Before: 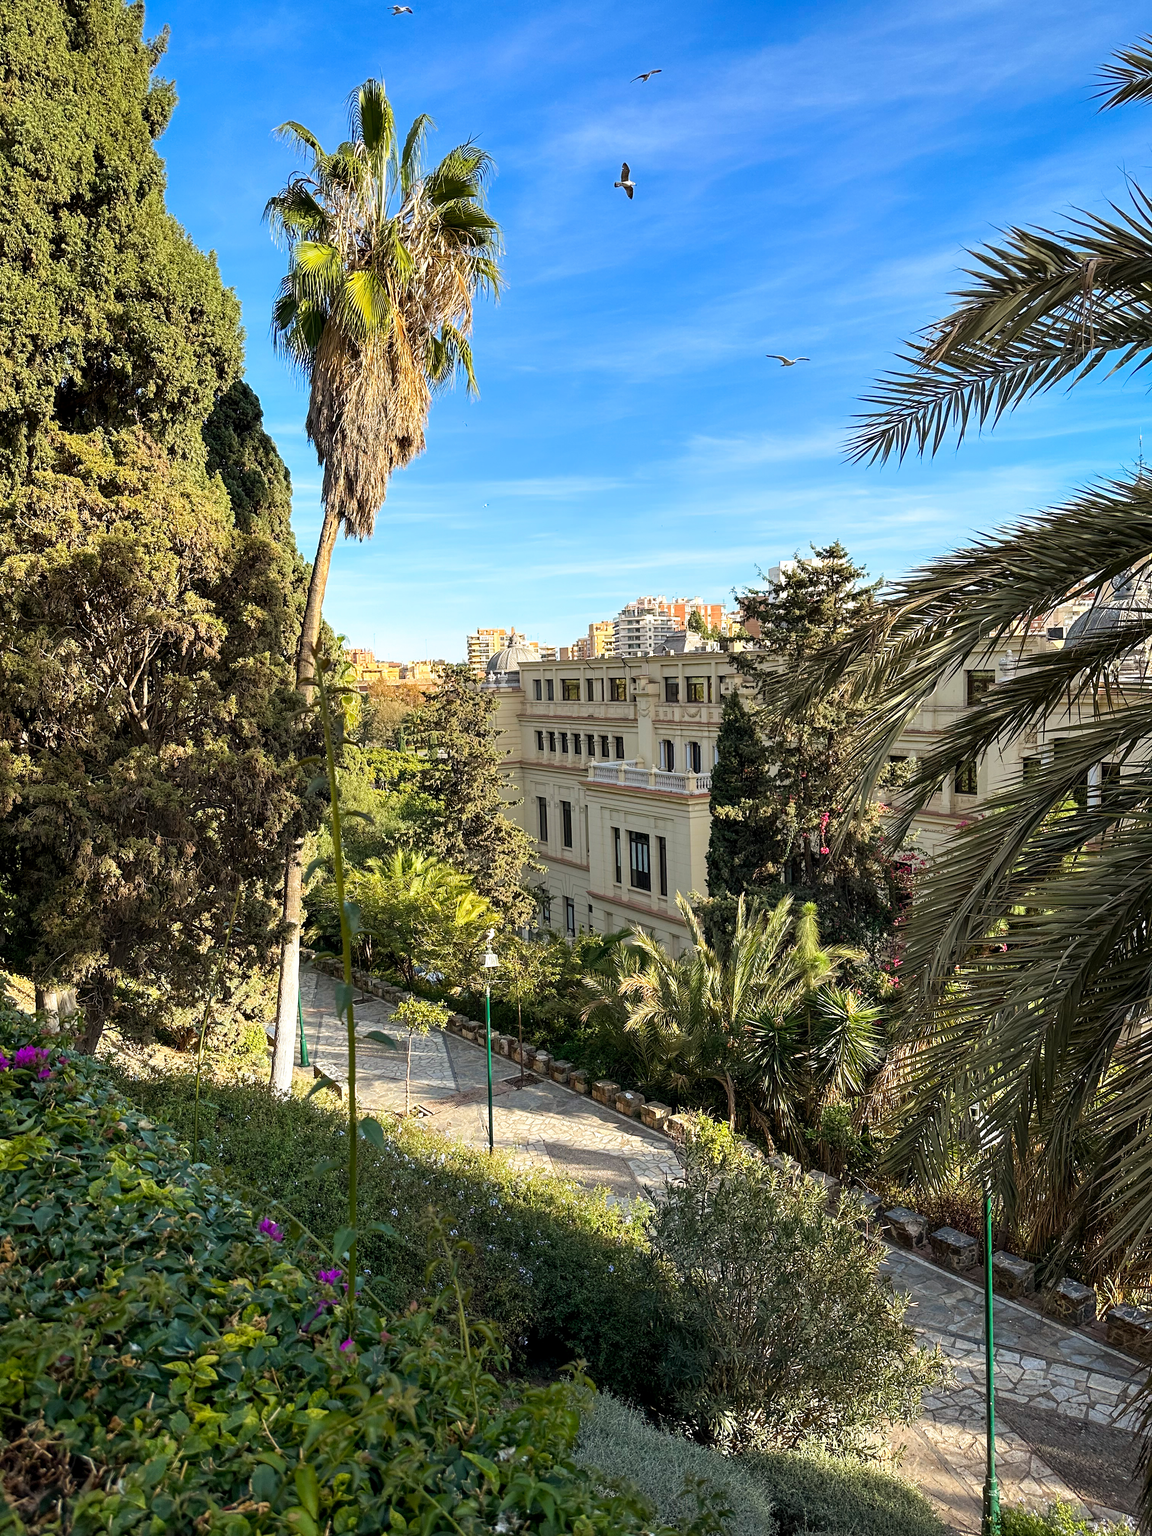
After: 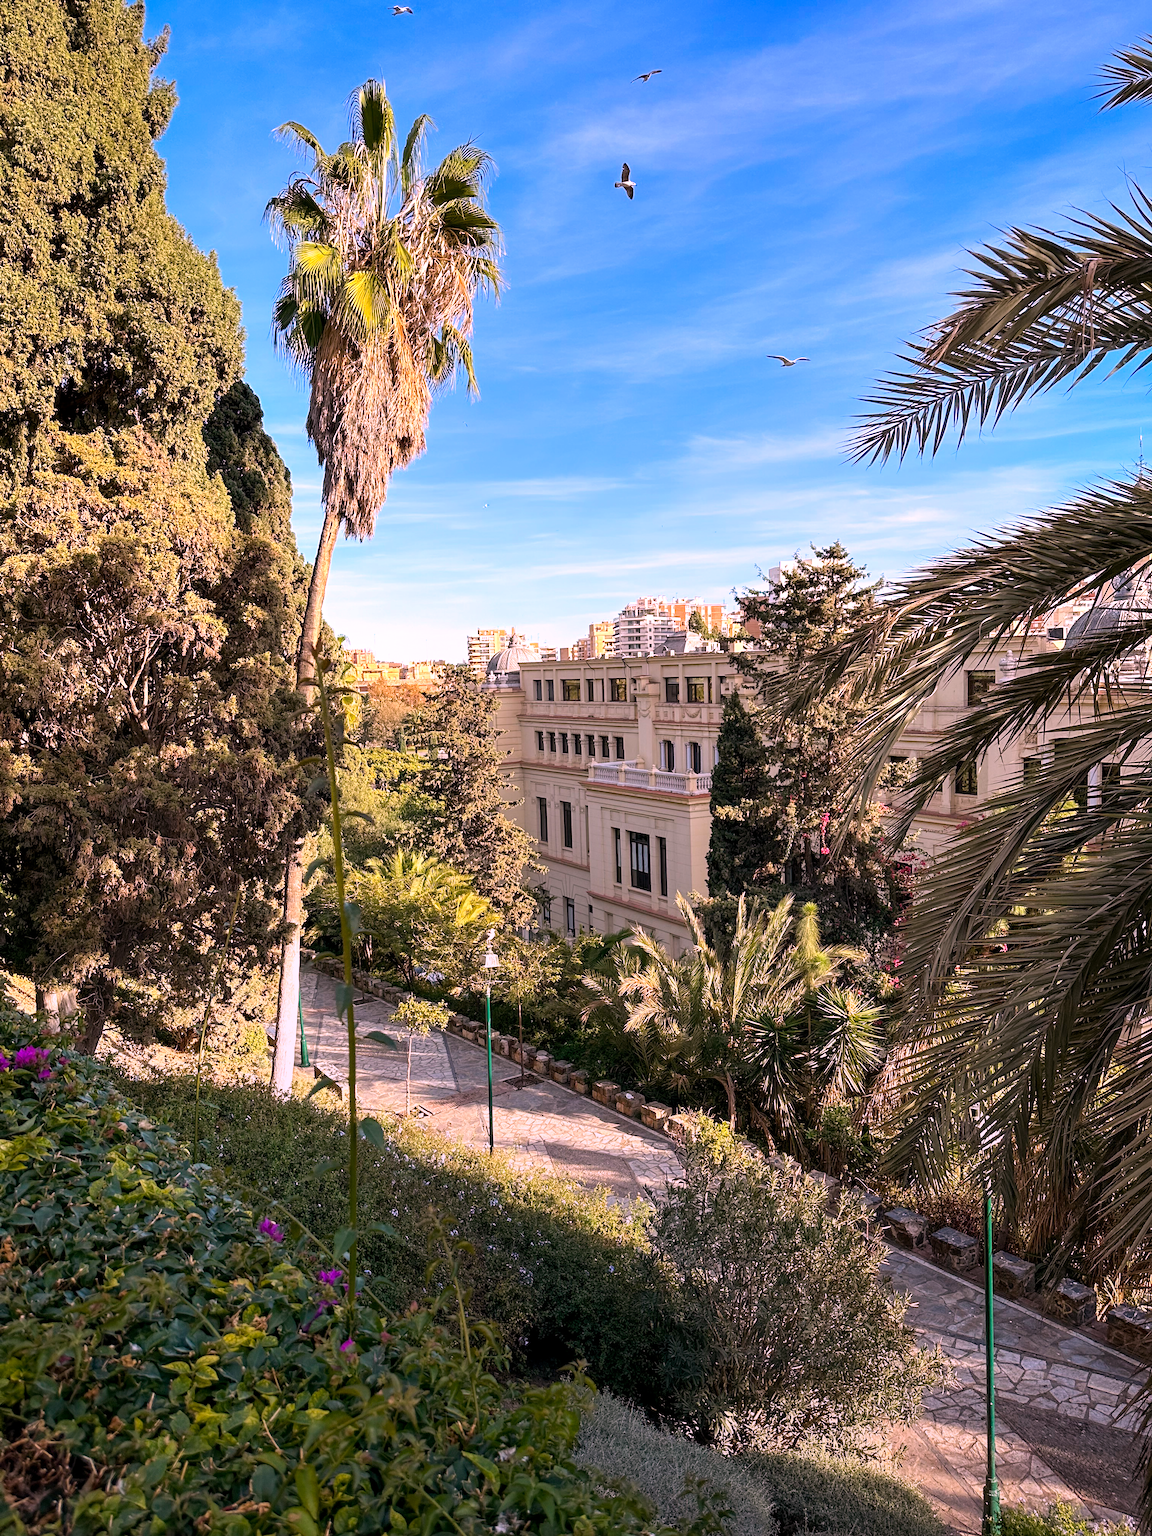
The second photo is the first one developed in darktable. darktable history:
white balance: red 1.188, blue 1.11
graduated density: rotation -180°, offset 27.42
